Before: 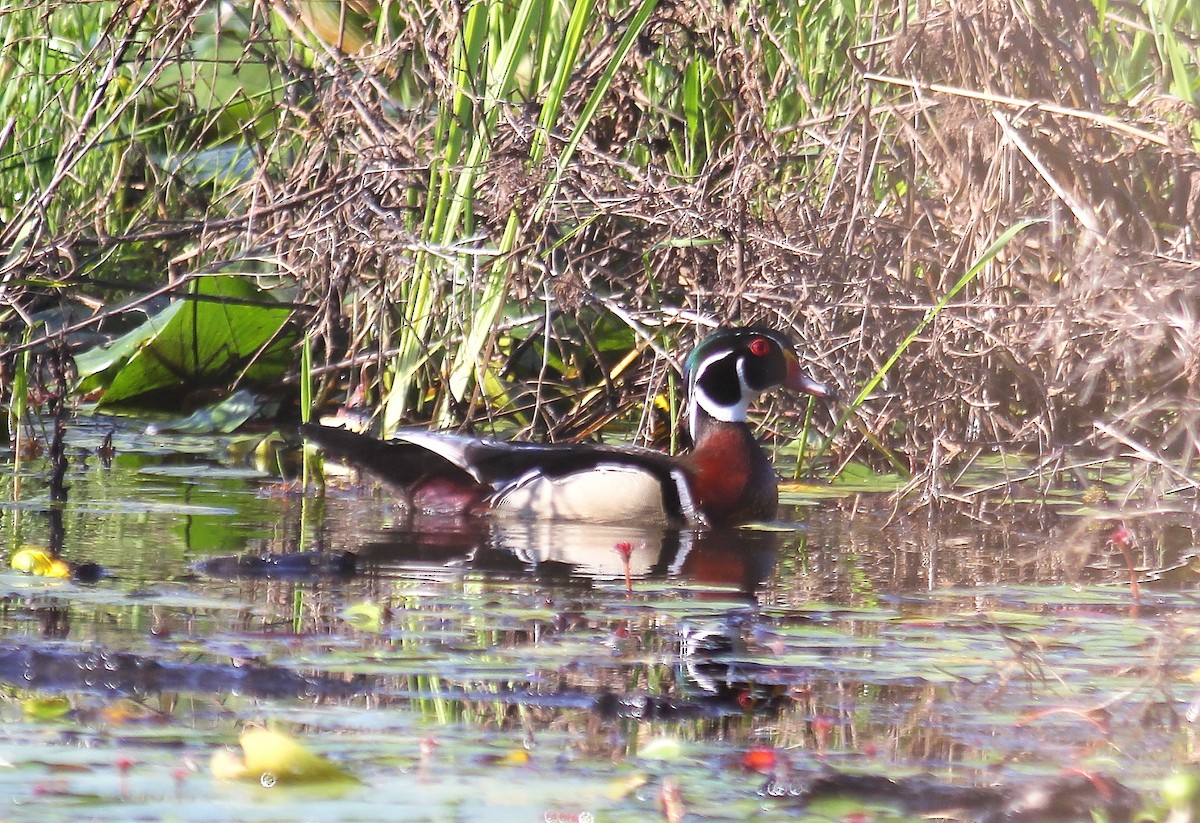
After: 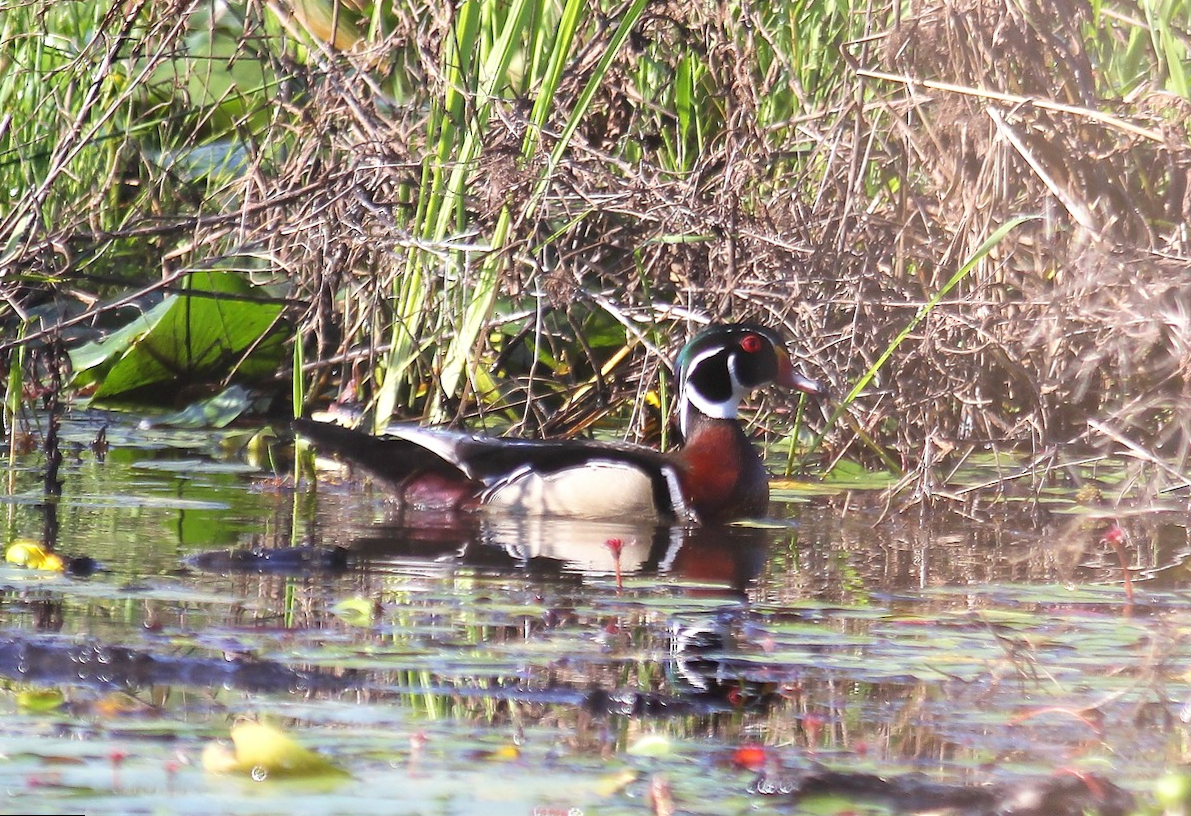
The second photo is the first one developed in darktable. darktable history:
rotate and perspective: rotation 0.192°, lens shift (horizontal) -0.015, crop left 0.005, crop right 0.996, crop top 0.006, crop bottom 0.99
tone equalizer: on, module defaults
